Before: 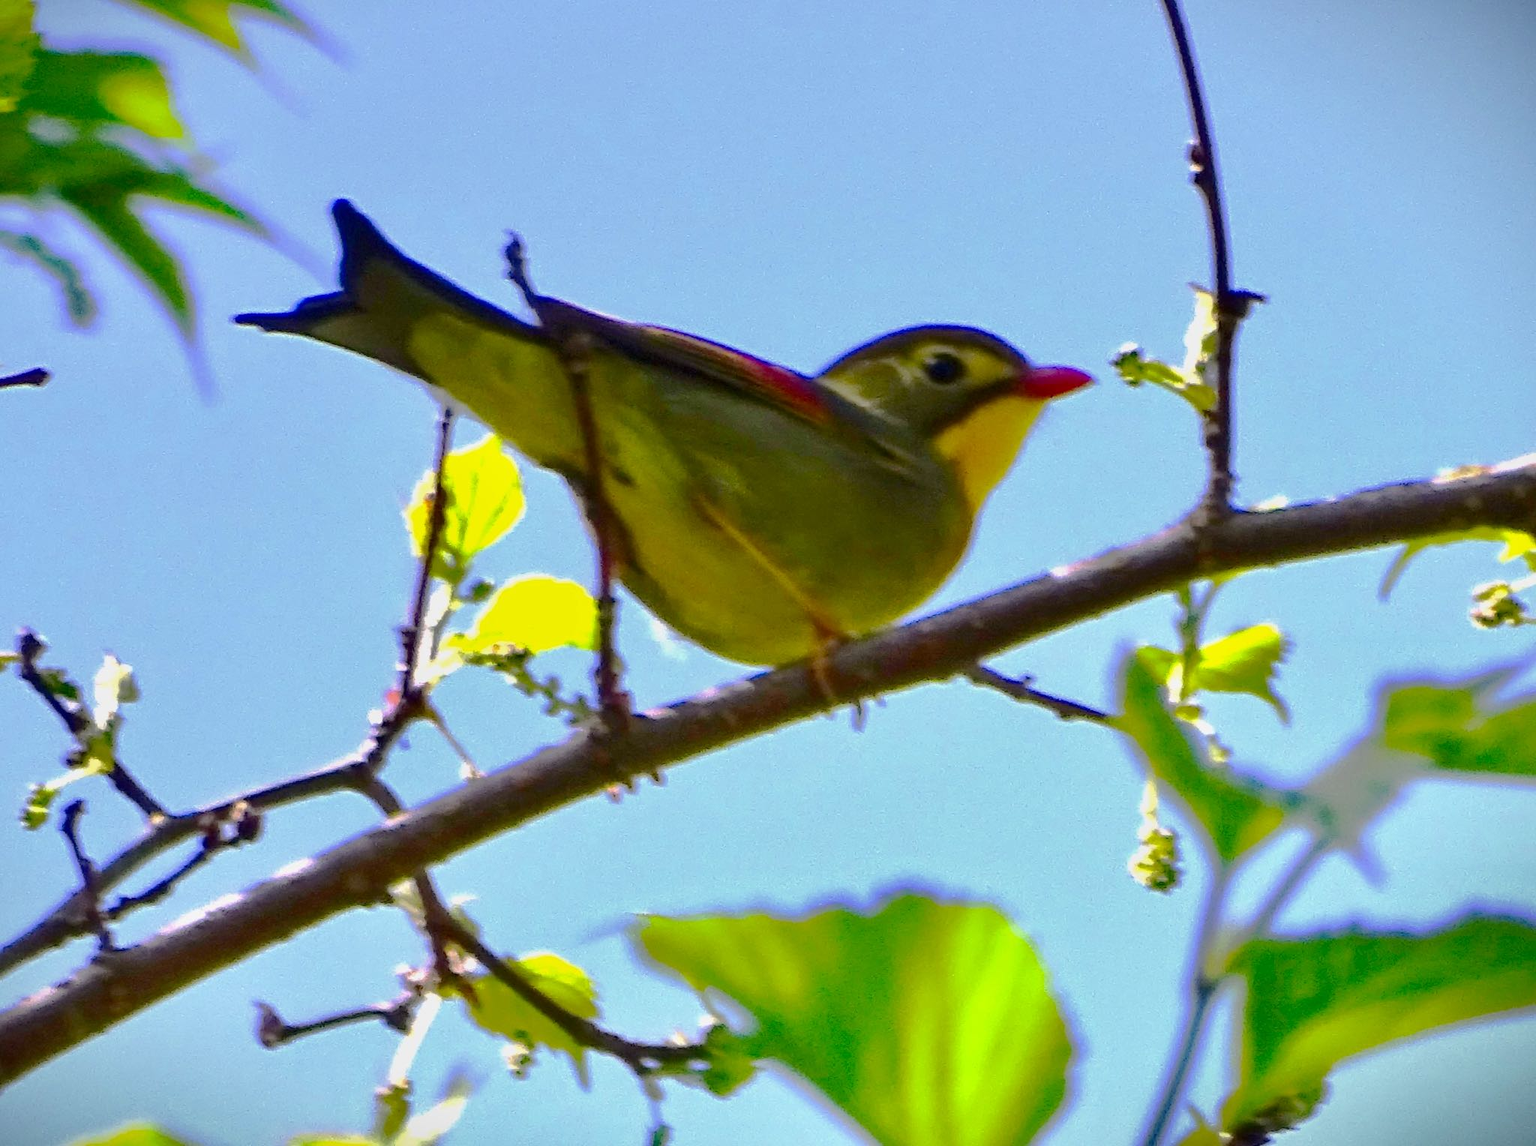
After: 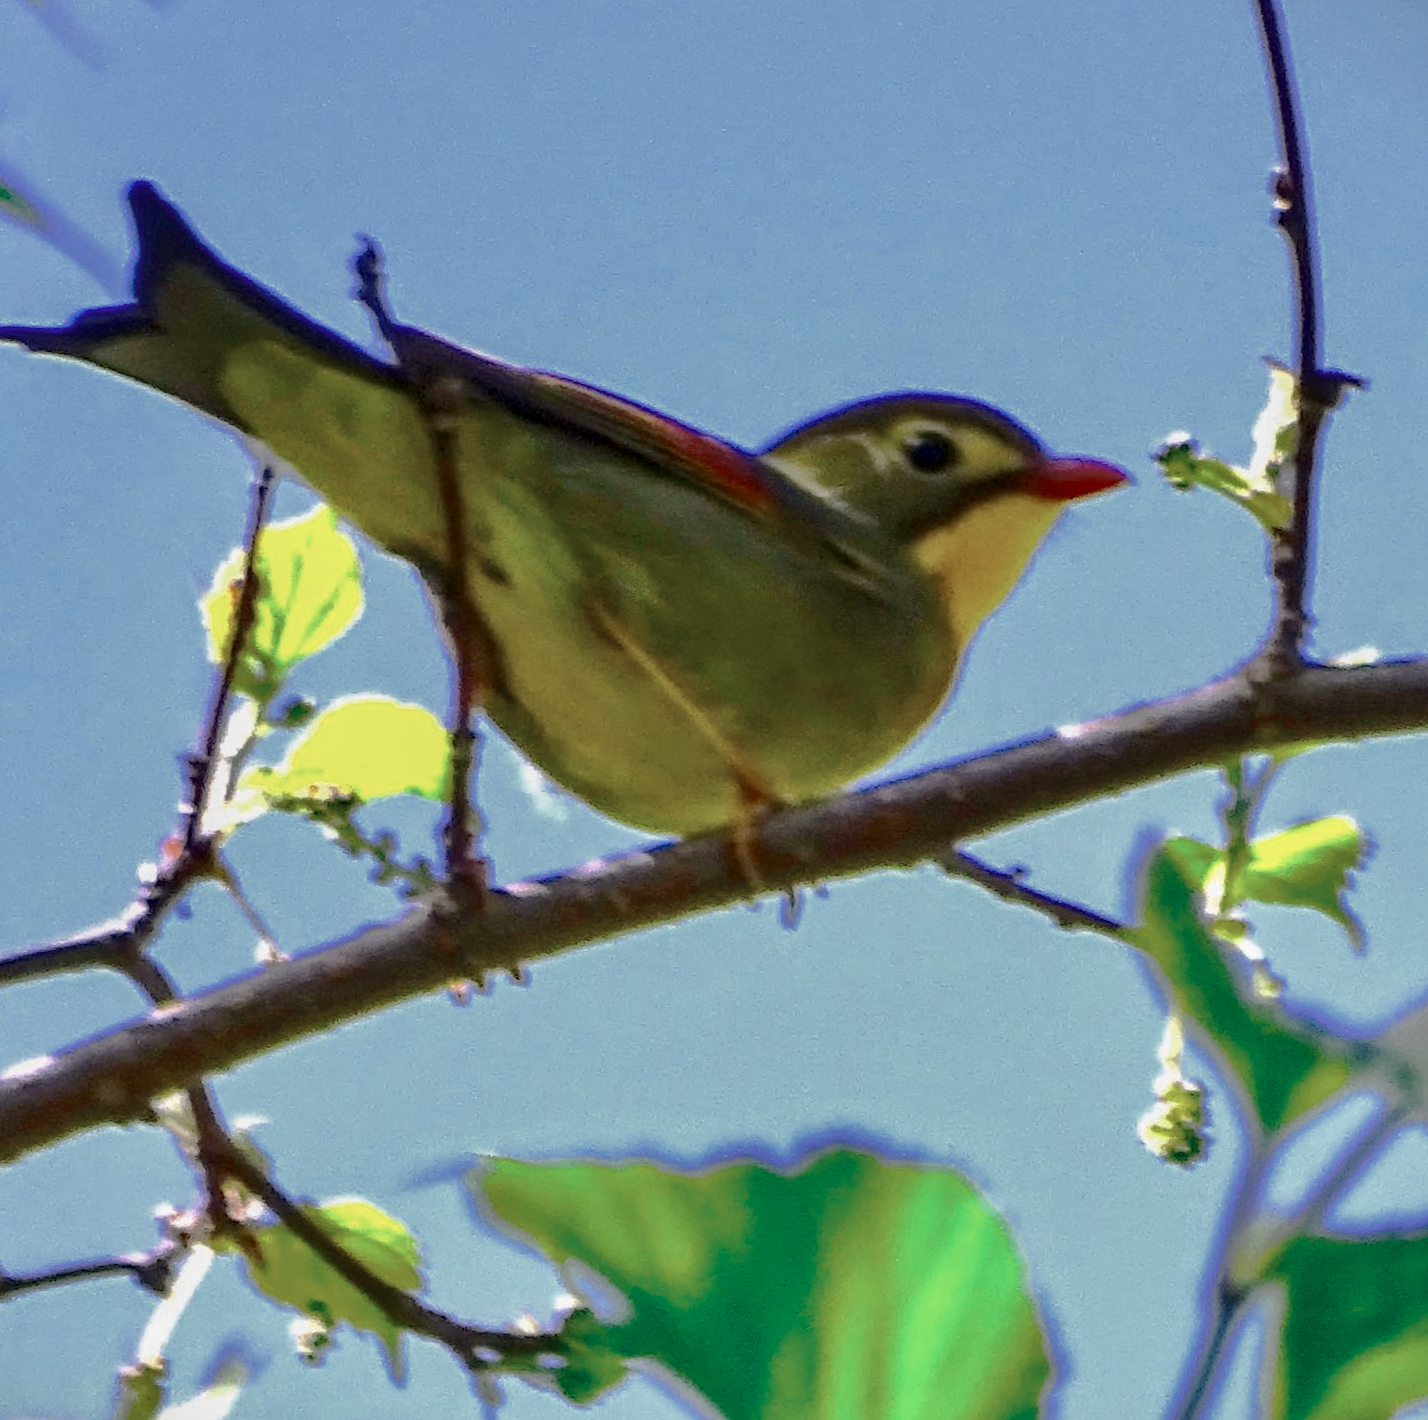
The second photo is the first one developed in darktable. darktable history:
crop and rotate: angle -3.27°, left 14.277%, top 0.028%, right 10.766%, bottom 0.028%
color zones: curves: ch0 [(0, 0.5) (0.125, 0.4) (0.25, 0.5) (0.375, 0.4) (0.5, 0.4) (0.625, 0.35) (0.75, 0.35) (0.875, 0.5)]; ch1 [(0, 0.35) (0.125, 0.45) (0.25, 0.35) (0.375, 0.35) (0.5, 0.35) (0.625, 0.35) (0.75, 0.45) (0.875, 0.35)]; ch2 [(0, 0.6) (0.125, 0.5) (0.25, 0.5) (0.375, 0.6) (0.5, 0.6) (0.625, 0.5) (0.75, 0.5) (0.875, 0.5)]
local contrast: on, module defaults
